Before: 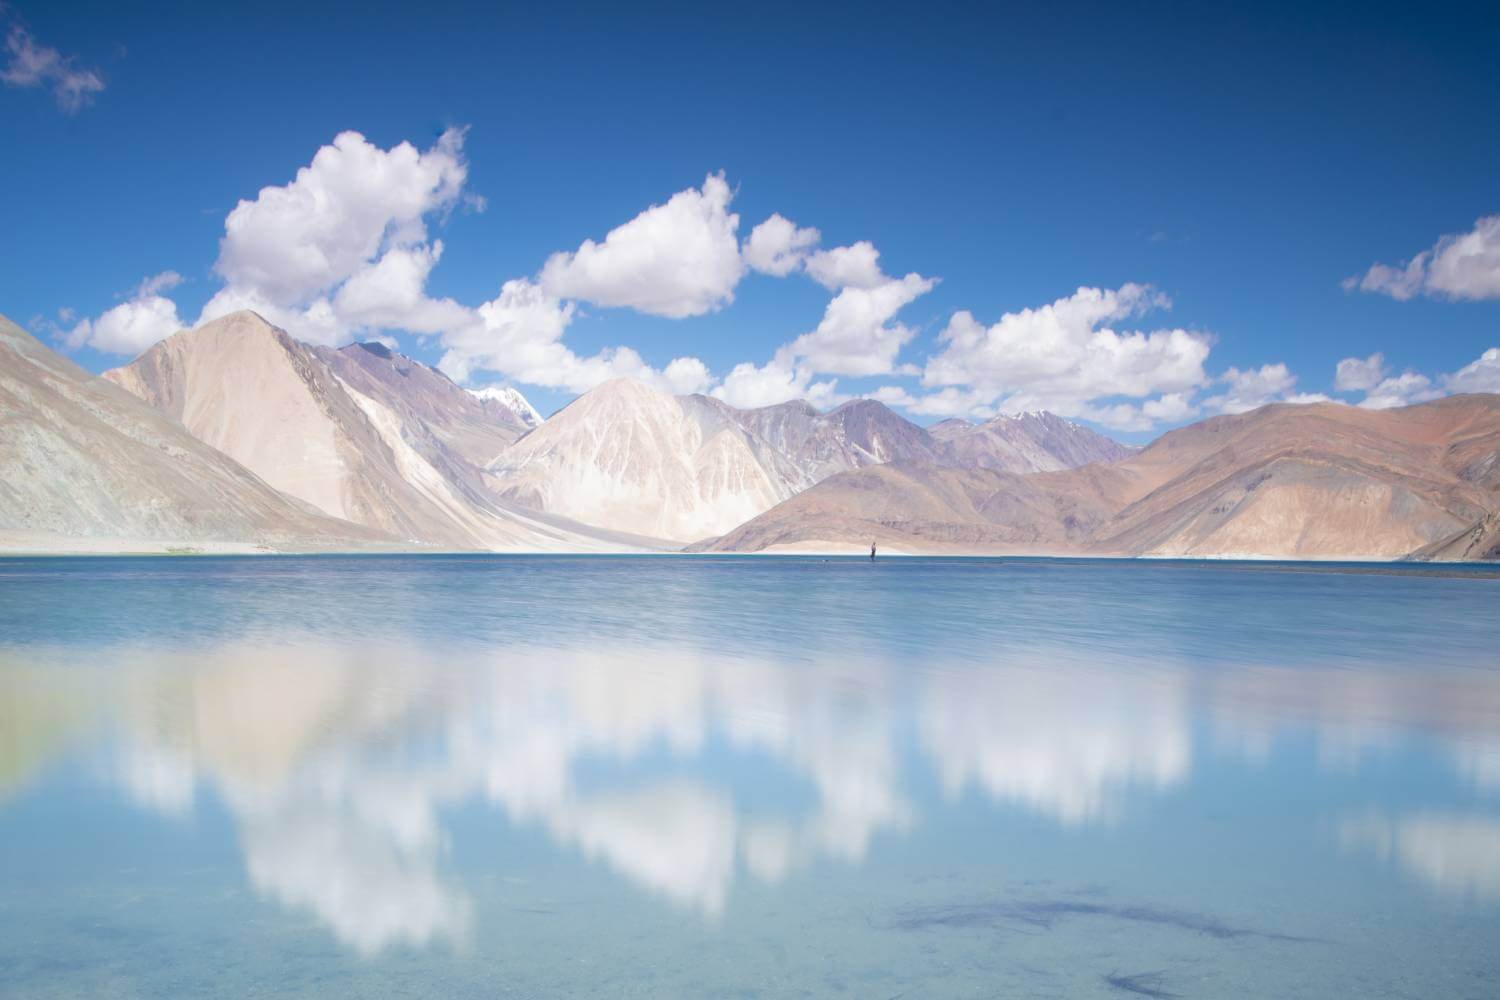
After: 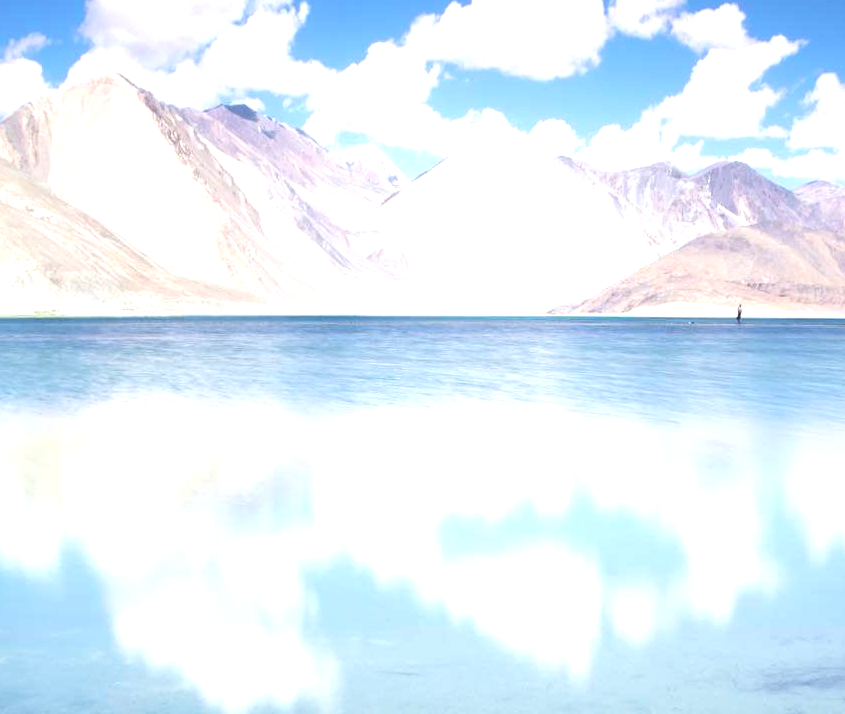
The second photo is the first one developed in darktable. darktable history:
tone equalizer: -8 EV -1.08 EV, -7 EV -1.01 EV, -6 EV -0.867 EV, -5 EV -0.578 EV, -3 EV 0.578 EV, -2 EV 0.867 EV, -1 EV 1.01 EV, +0 EV 1.08 EV, edges refinement/feathering 500, mask exposure compensation -1.57 EV, preserve details no
crop: left 8.966%, top 23.852%, right 34.699%, bottom 4.703%
